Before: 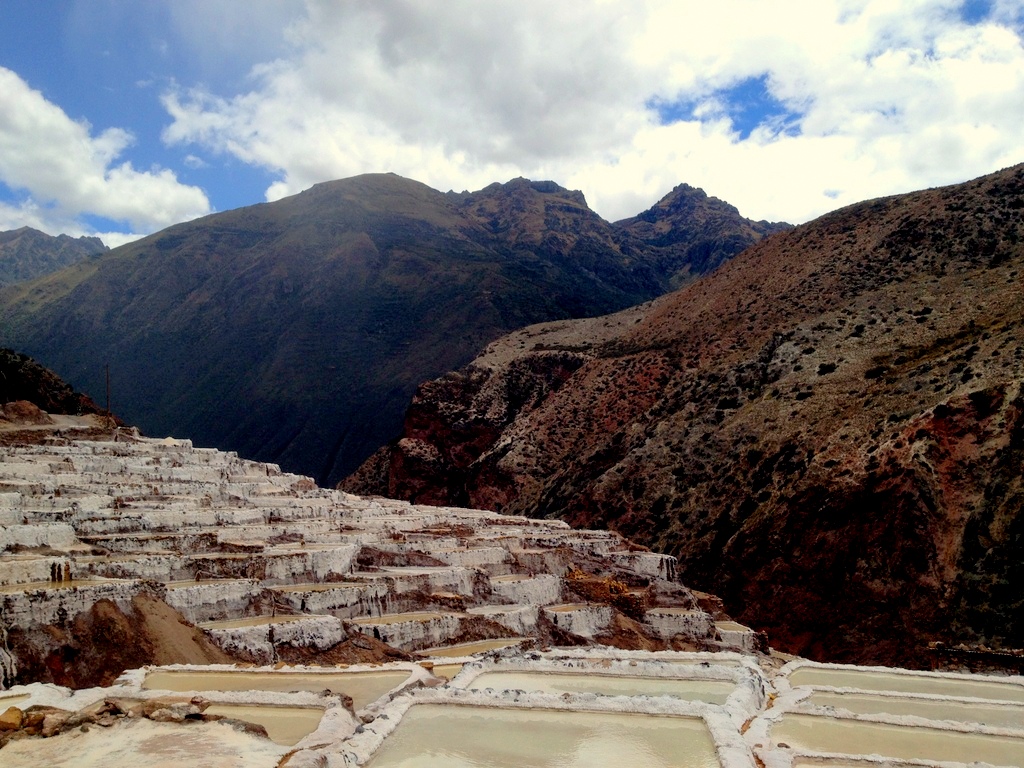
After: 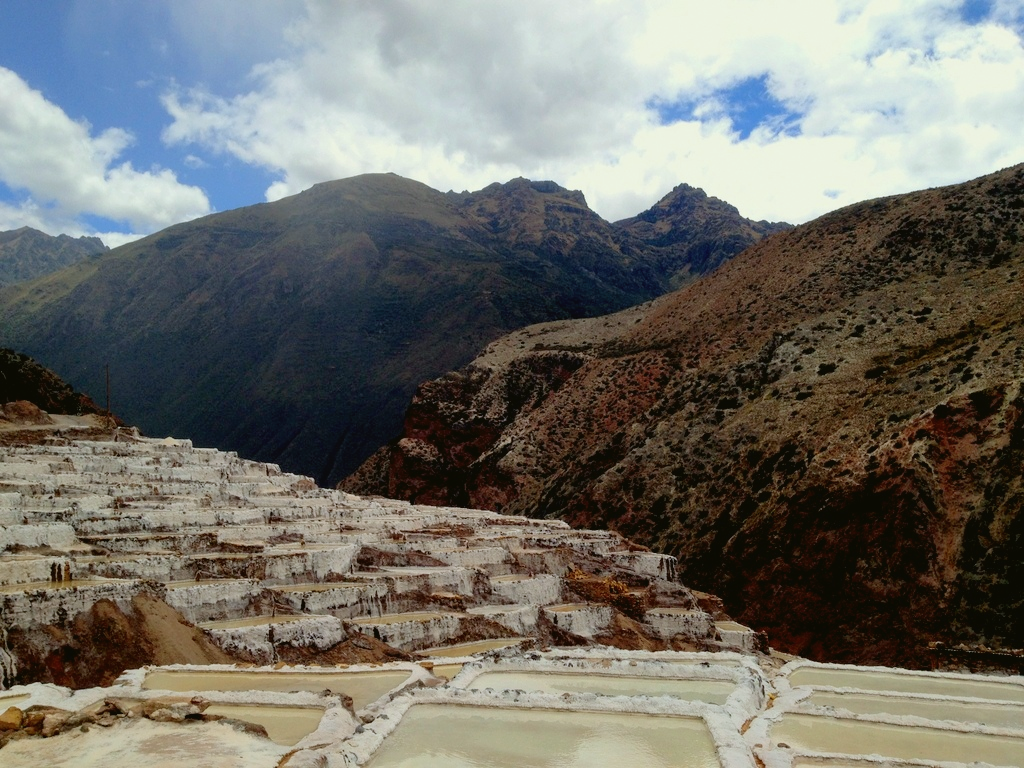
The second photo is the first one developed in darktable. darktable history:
white balance: red 0.967, blue 1.049
color balance rgb: on, module defaults
color balance: mode lift, gamma, gain (sRGB), lift [1.04, 1, 1, 0.97], gamma [1.01, 1, 1, 0.97], gain [0.96, 1, 1, 0.97]
